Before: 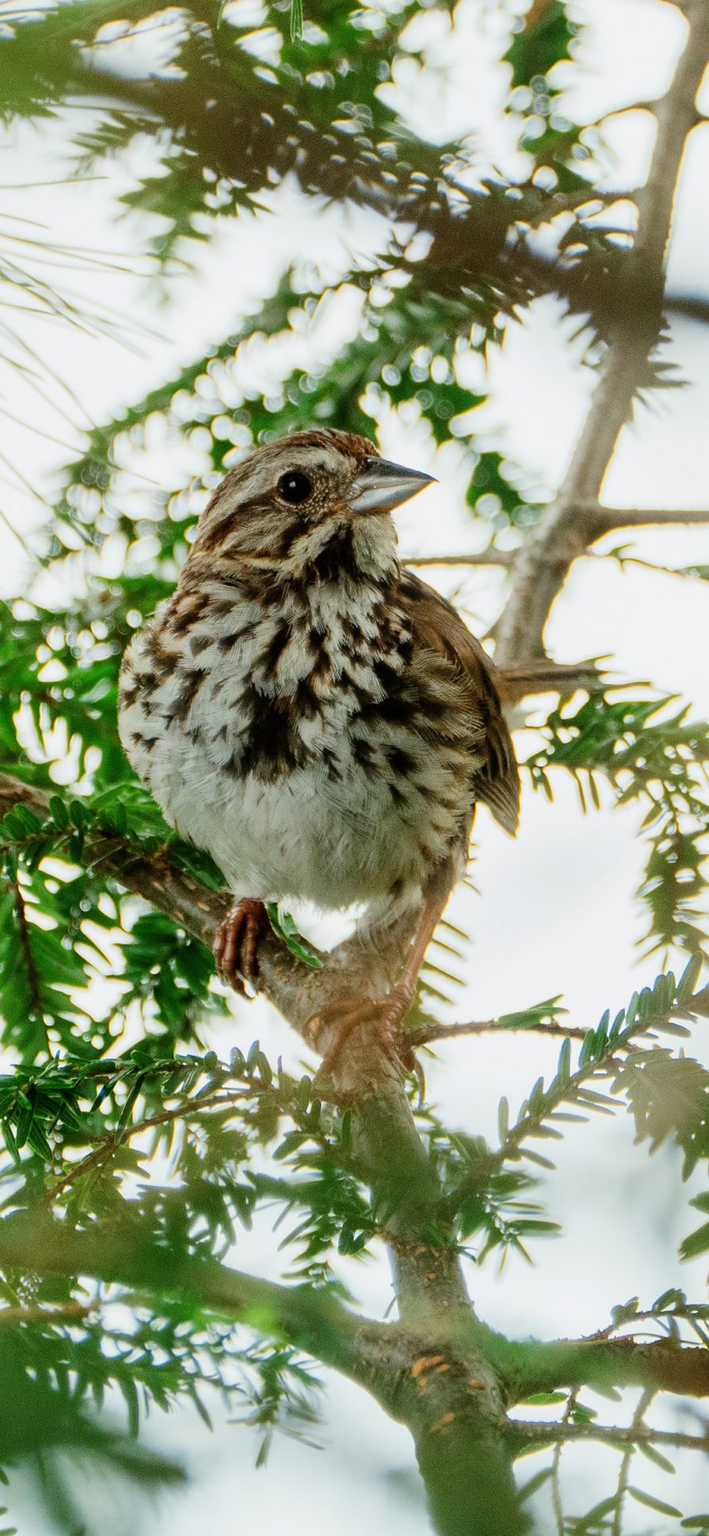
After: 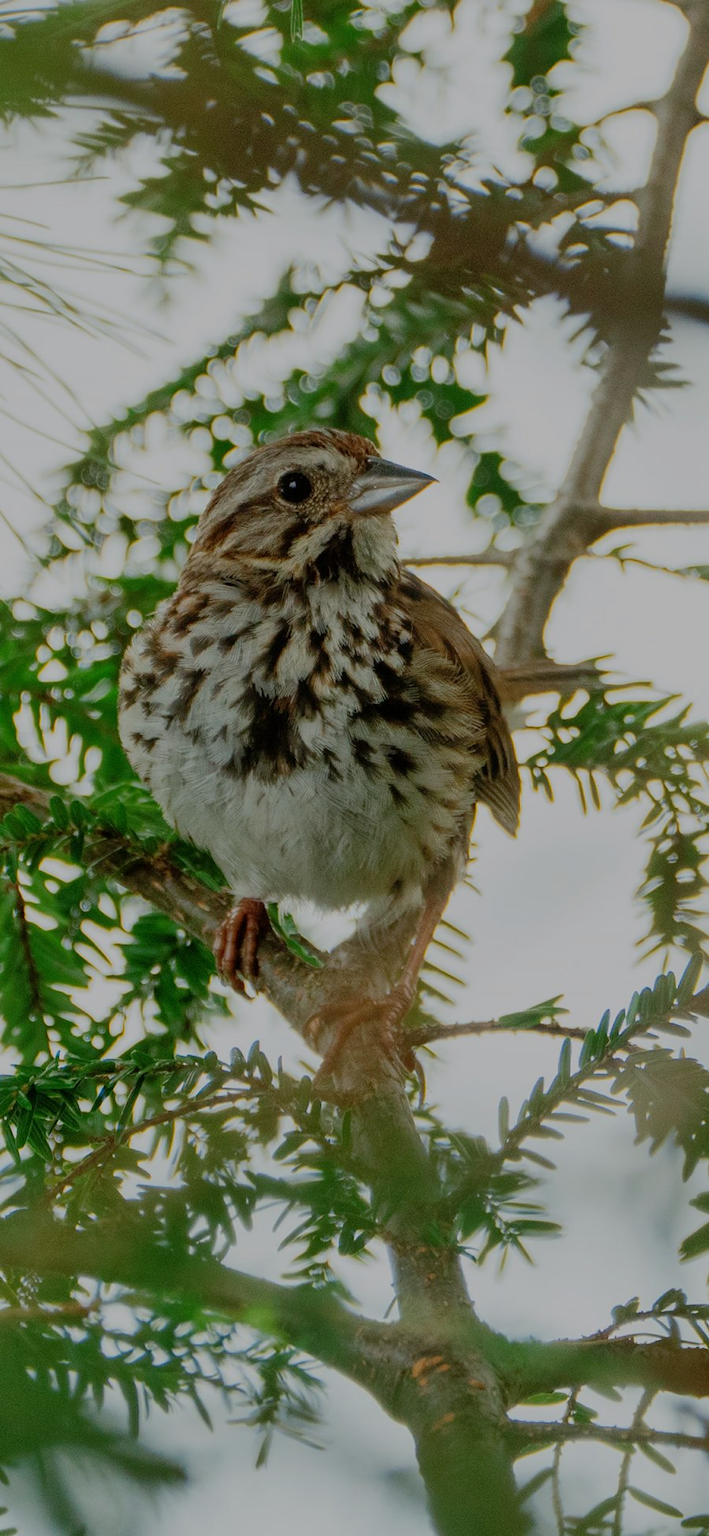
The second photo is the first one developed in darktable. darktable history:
tone equalizer: -8 EV -0.01 EV, -7 EV 0.014 EV, -6 EV -0.007 EV, -5 EV 0.008 EV, -4 EV -0.035 EV, -3 EV -0.232 EV, -2 EV -0.68 EV, -1 EV -0.96 EV, +0 EV -0.996 EV
